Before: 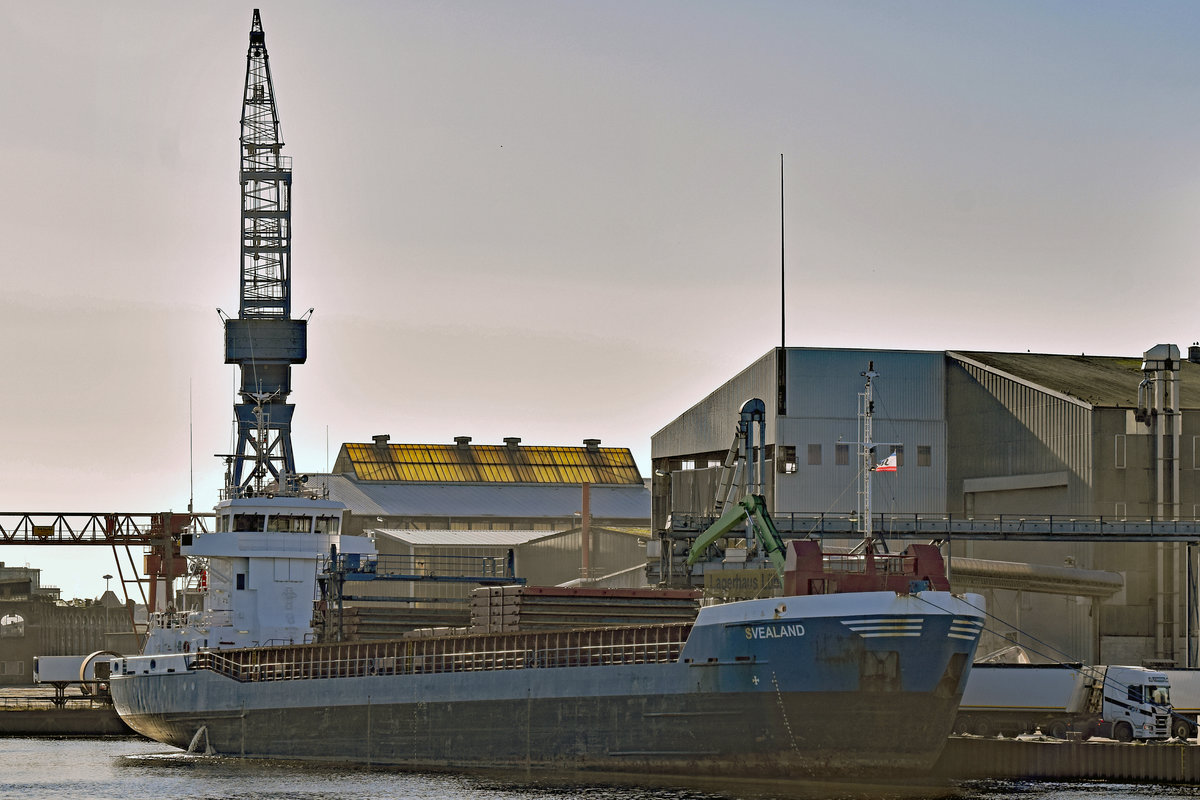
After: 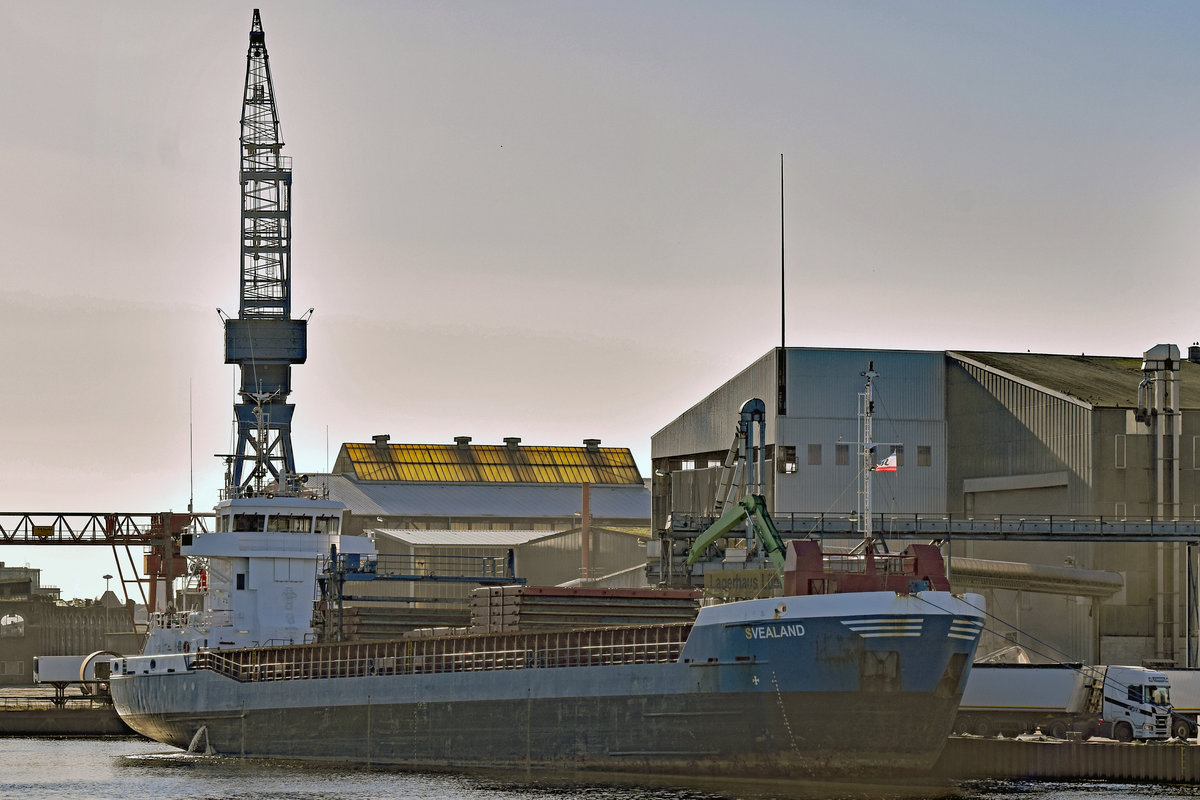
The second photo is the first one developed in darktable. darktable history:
shadows and highlights: shadows 25.78, highlights -23.72
exposure: compensate exposure bias true, compensate highlight preservation false
